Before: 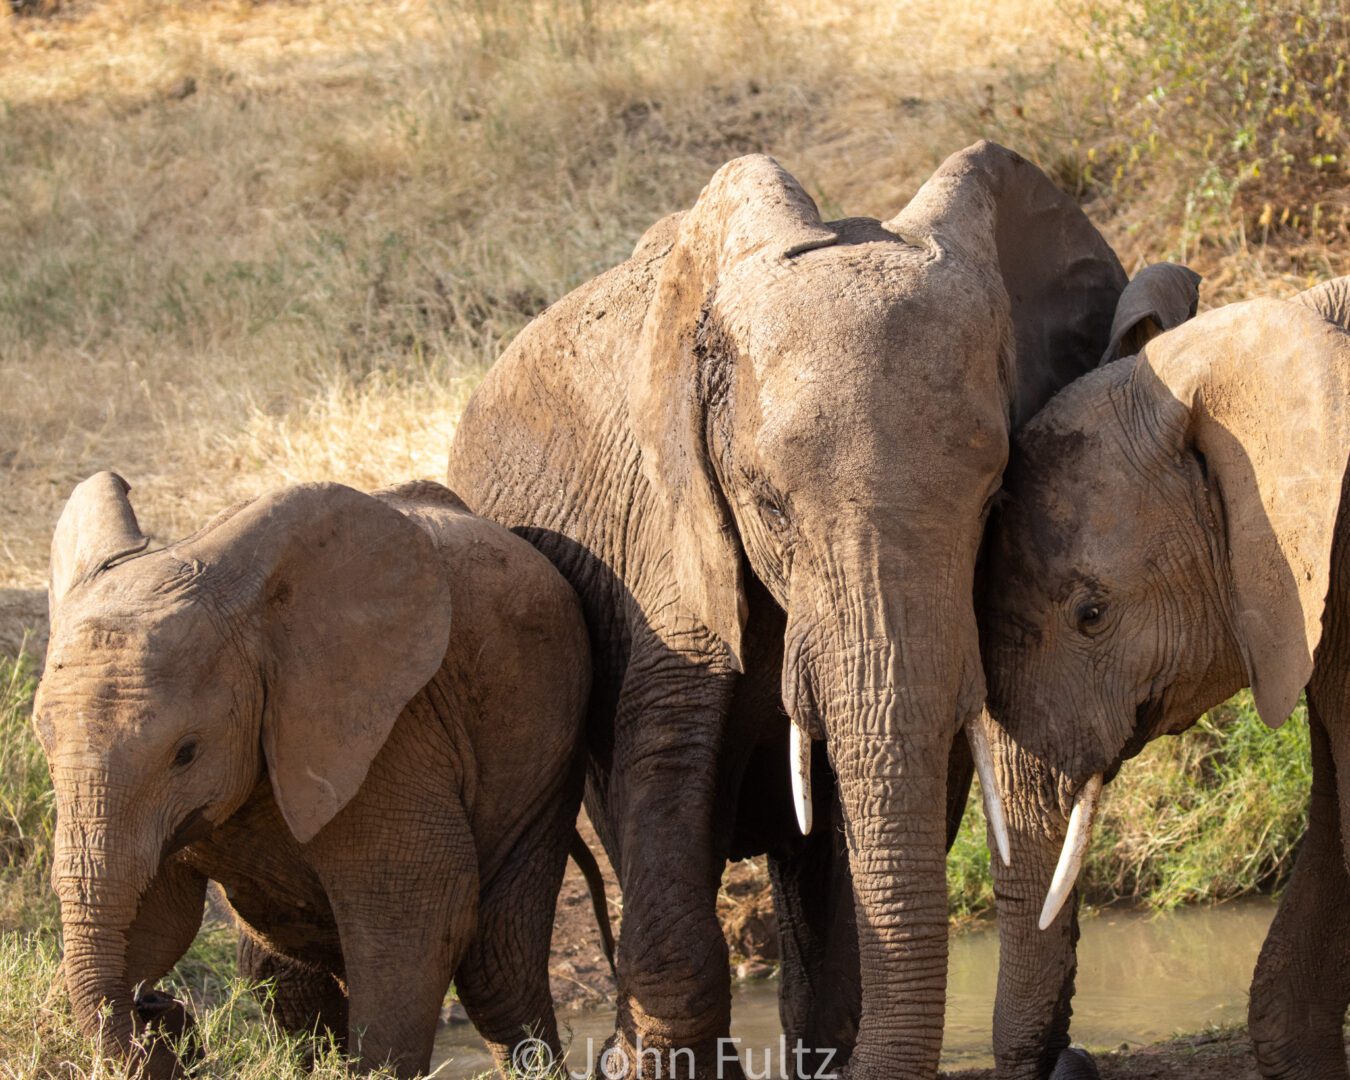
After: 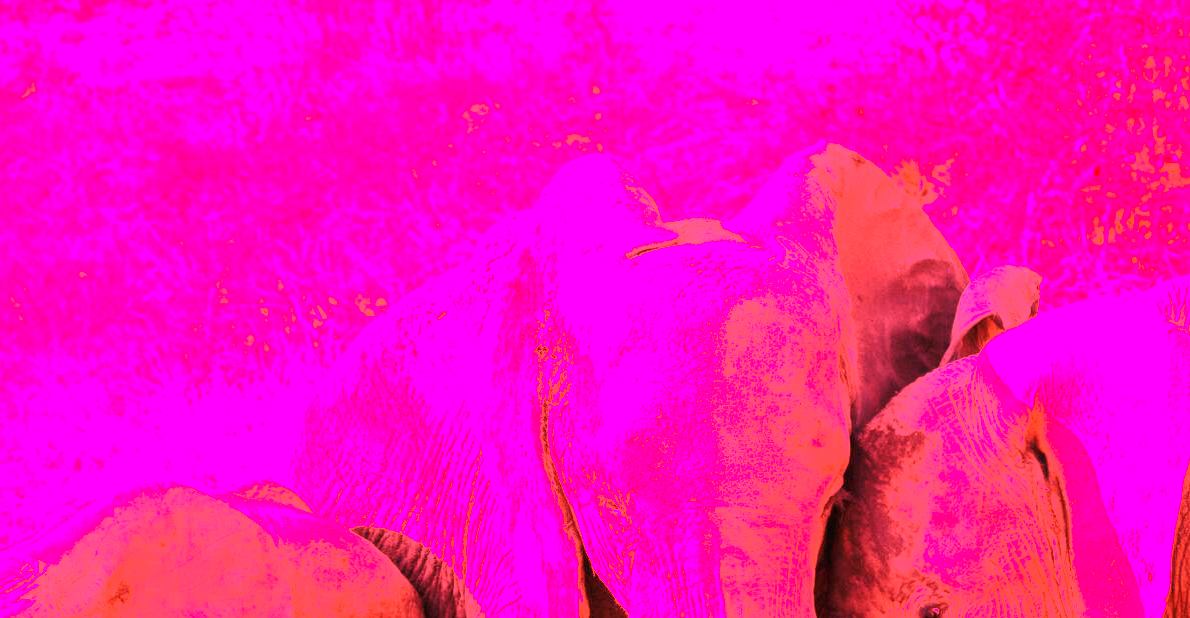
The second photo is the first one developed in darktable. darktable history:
crop and rotate: left 11.812%, bottom 42.776%
tone curve: curves: ch0 [(0, 0) (0.003, 0.018) (0.011, 0.024) (0.025, 0.038) (0.044, 0.067) (0.069, 0.098) (0.1, 0.13) (0.136, 0.165) (0.177, 0.205) (0.224, 0.249) (0.277, 0.304) (0.335, 0.365) (0.399, 0.432) (0.468, 0.505) (0.543, 0.579) (0.623, 0.652) (0.709, 0.725) (0.801, 0.802) (0.898, 0.876) (1, 1)], preserve colors none
white balance: red 4.26, blue 1.802
